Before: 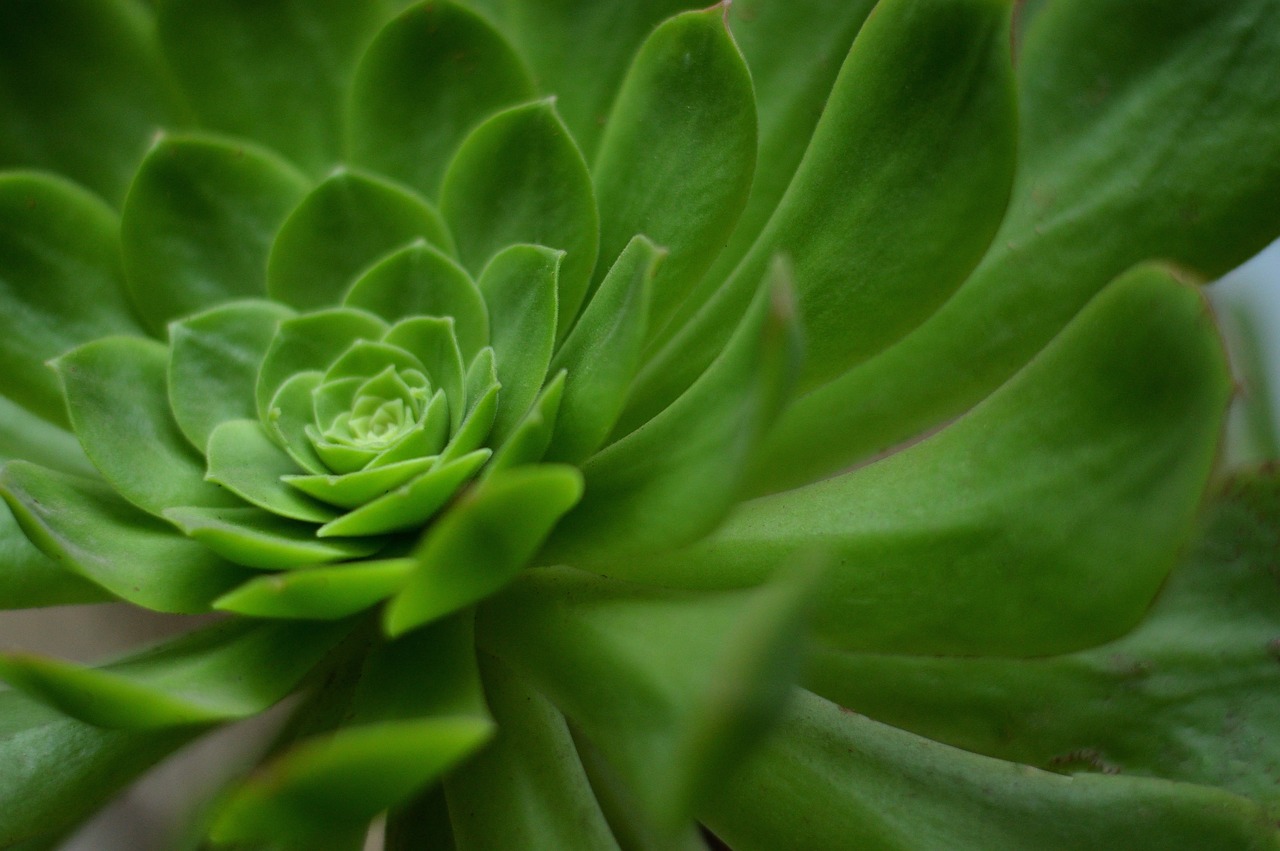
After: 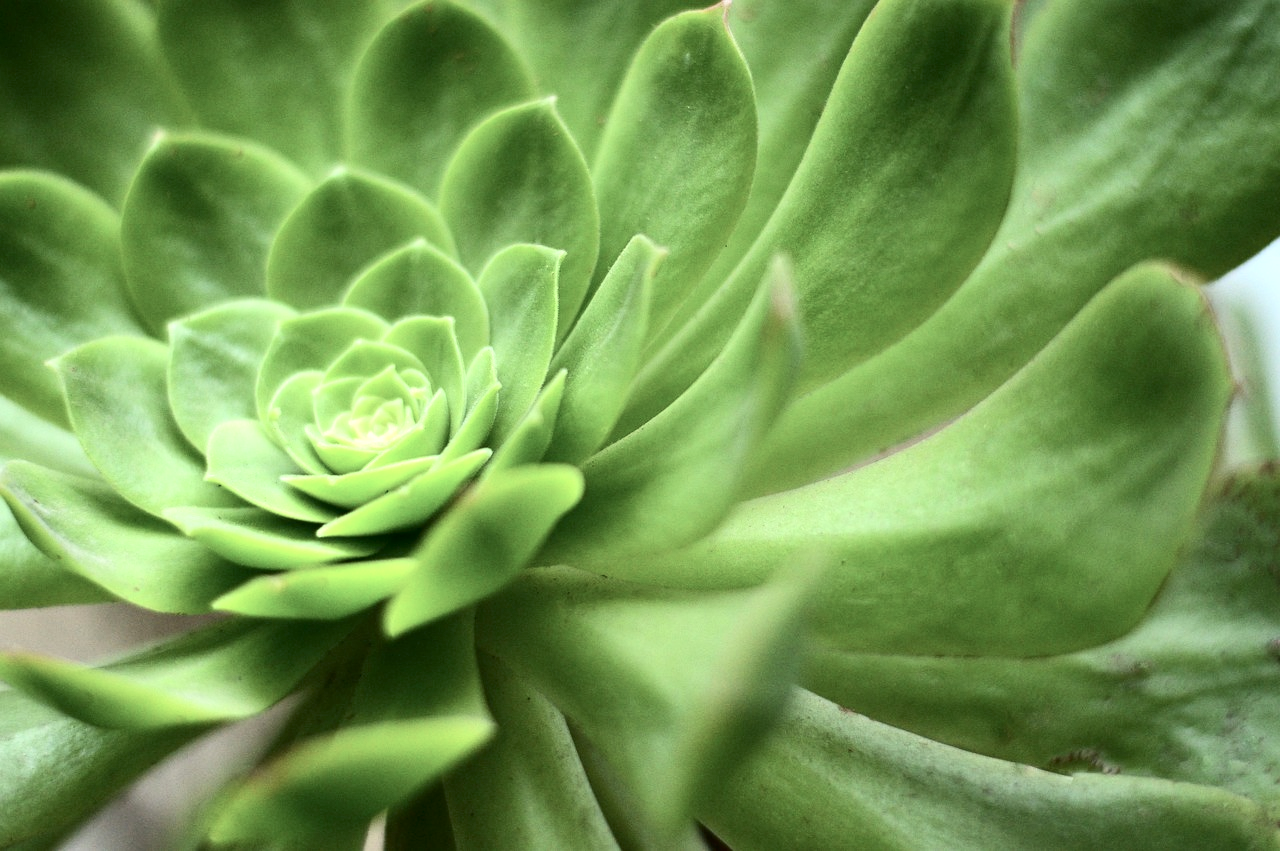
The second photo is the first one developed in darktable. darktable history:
exposure: black level correction 0.001, exposure 1.398 EV, compensate exposure bias true, compensate highlight preservation false
contrast brightness saturation: contrast 0.25, saturation -0.31
